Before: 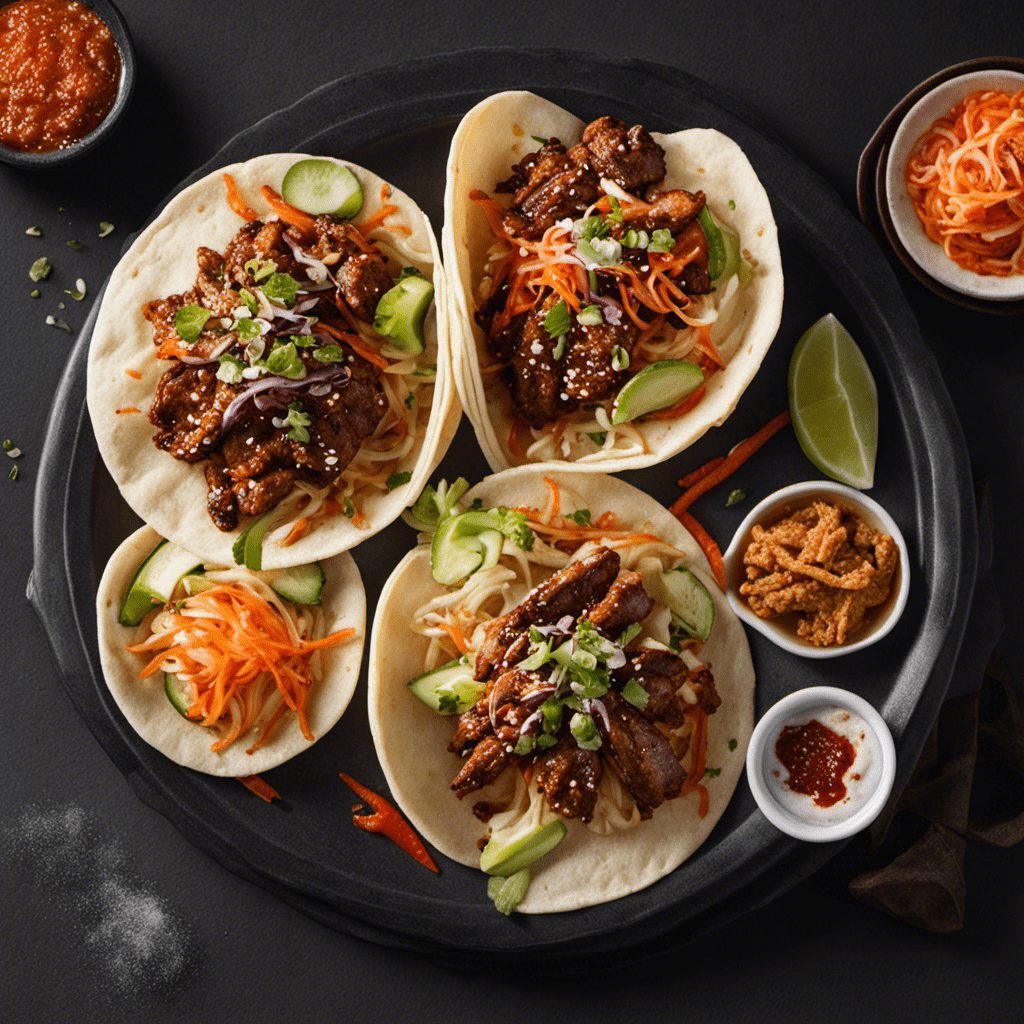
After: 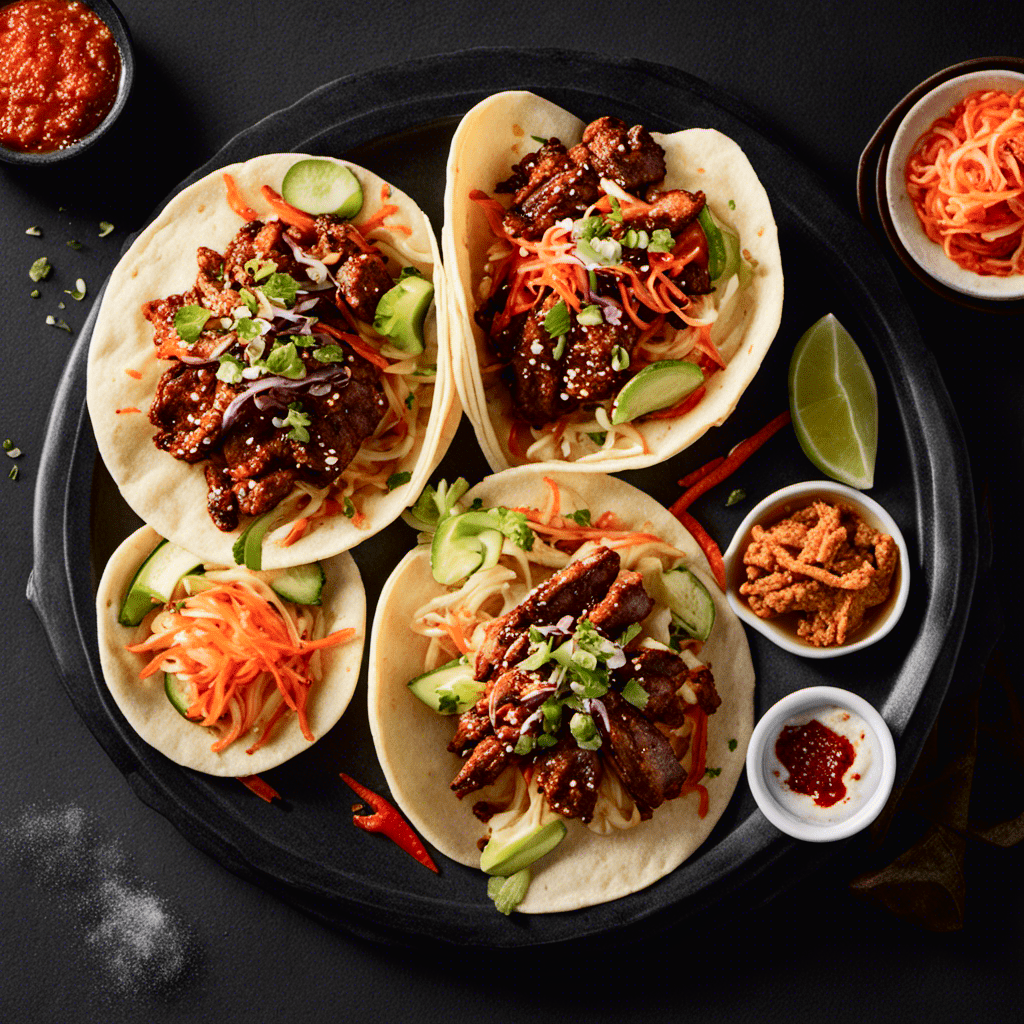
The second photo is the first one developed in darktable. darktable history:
tone curve: curves: ch0 [(0, 0.013) (0.054, 0.018) (0.205, 0.191) (0.289, 0.292) (0.39, 0.424) (0.493, 0.551) (0.666, 0.743) (0.795, 0.841) (1, 0.998)]; ch1 [(0, 0) (0.385, 0.343) (0.439, 0.415) (0.494, 0.495) (0.501, 0.501) (0.51, 0.509) (0.548, 0.554) (0.586, 0.614) (0.66, 0.706) (0.783, 0.804) (1, 1)]; ch2 [(0, 0) (0.304, 0.31) (0.403, 0.399) (0.441, 0.428) (0.47, 0.469) (0.498, 0.496) (0.524, 0.538) (0.566, 0.579) (0.633, 0.665) (0.7, 0.711) (1, 1)], color space Lab, independent channels, preserve colors none
